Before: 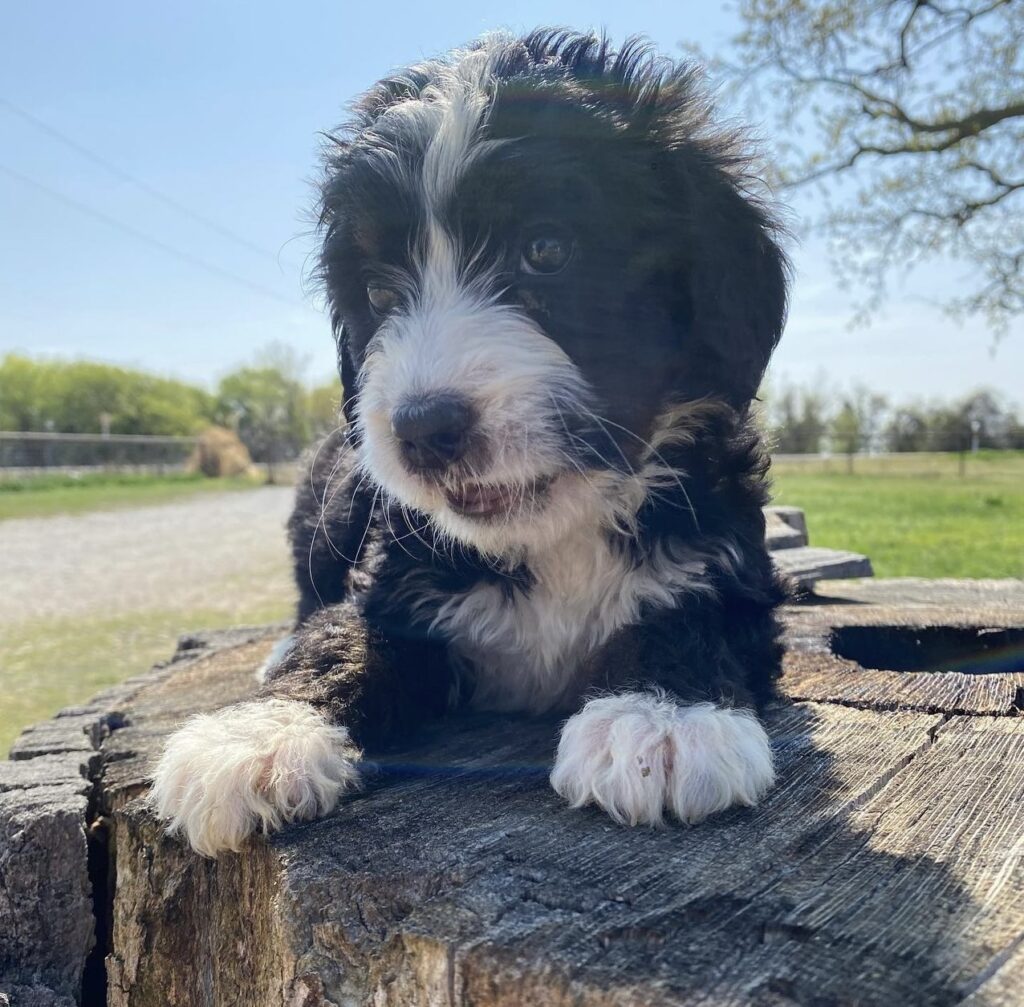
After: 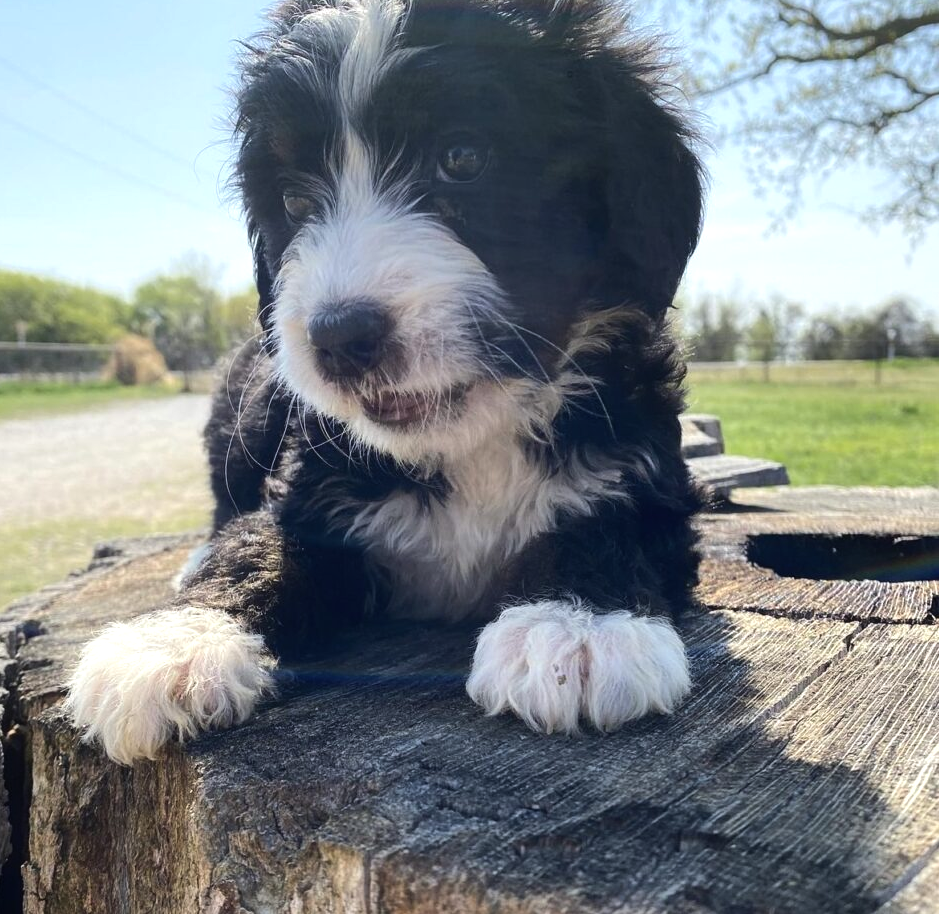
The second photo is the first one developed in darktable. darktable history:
crop and rotate: left 8.262%, top 9.226%
contrast equalizer: y [[0.5, 0.488, 0.462, 0.461, 0.491, 0.5], [0.5 ×6], [0.5 ×6], [0 ×6], [0 ×6]]
tone equalizer: -8 EV -0.417 EV, -7 EV -0.389 EV, -6 EV -0.333 EV, -5 EV -0.222 EV, -3 EV 0.222 EV, -2 EV 0.333 EV, -1 EV 0.389 EV, +0 EV 0.417 EV, edges refinement/feathering 500, mask exposure compensation -1.57 EV, preserve details no
